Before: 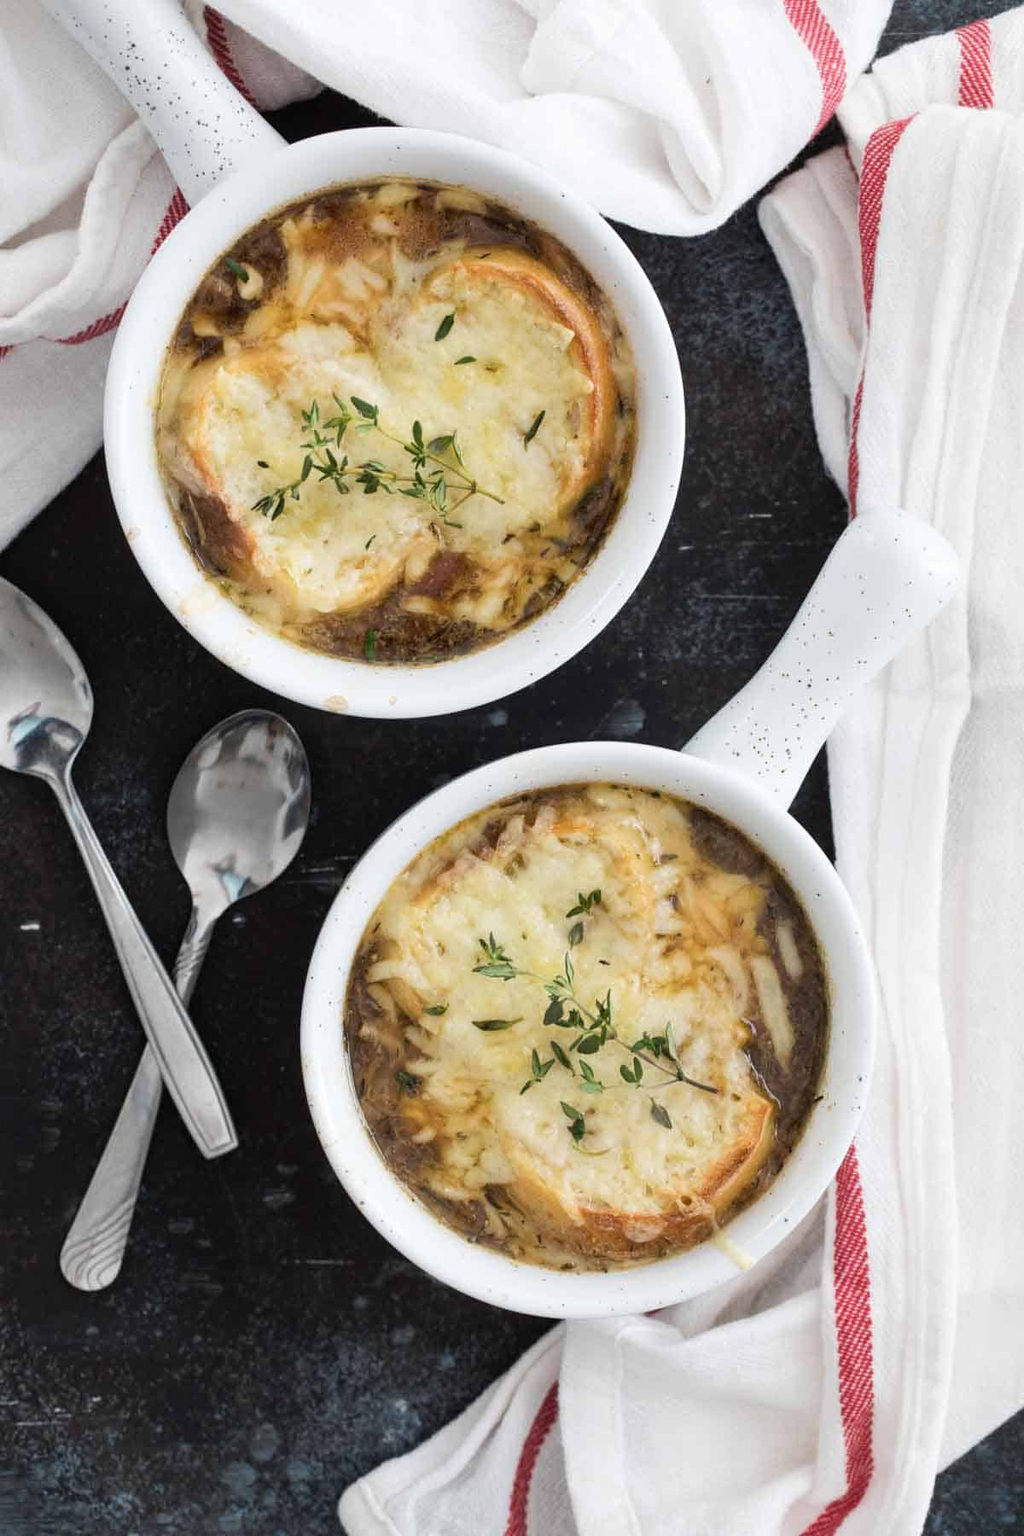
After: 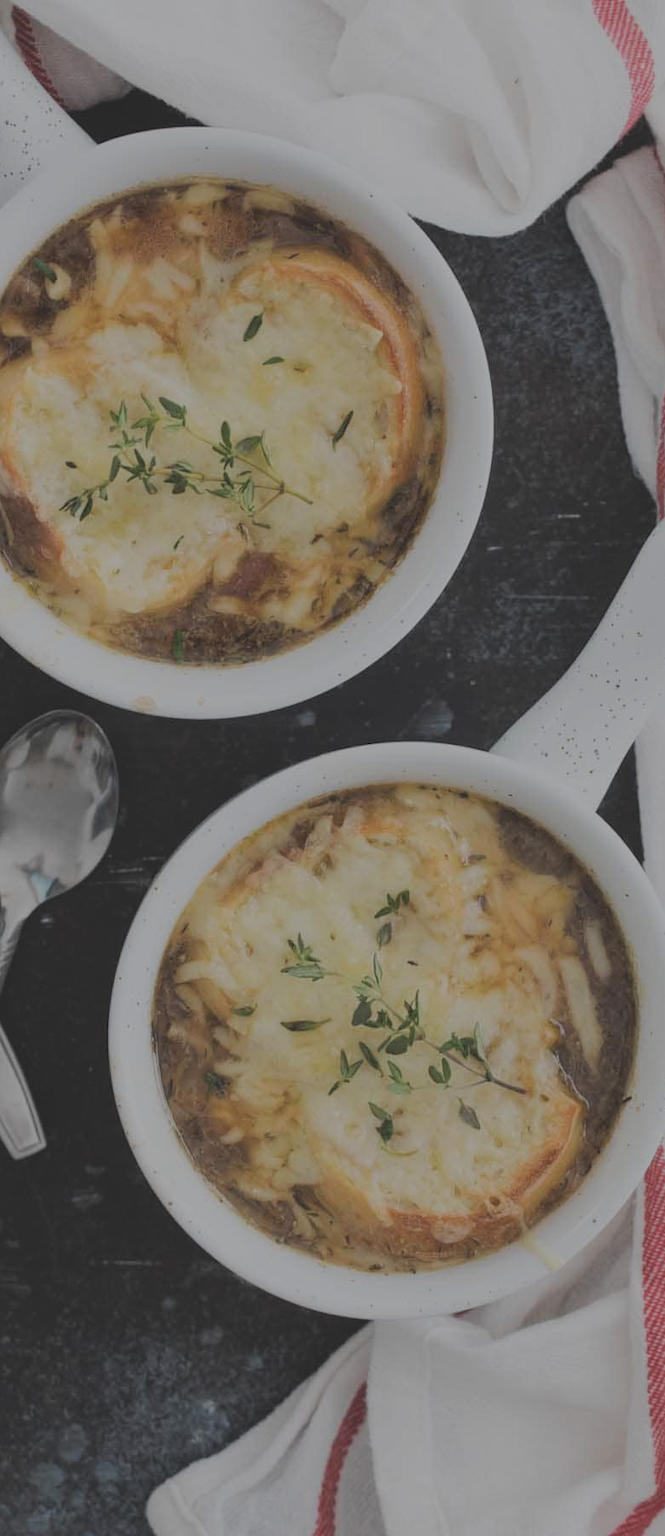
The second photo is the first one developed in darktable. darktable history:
contrast brightness saturation: contrast -0.165, brightness 0.042, saturation -0.123
crop and rotate: left 18.78%, right 16.153%
exposure: black level correction -0.018, exposure -1.035 EV, compensate highlight preservation false
filmic rgb: middle gray luminance 18.34%, black relative exposure -10.47 EV, white relative exposure 3.42 EV, target black luminance 0%, hardness 6.04, latitude 98.5%, contrast 0.844, shadows ↔ highlights balance 0.508%
